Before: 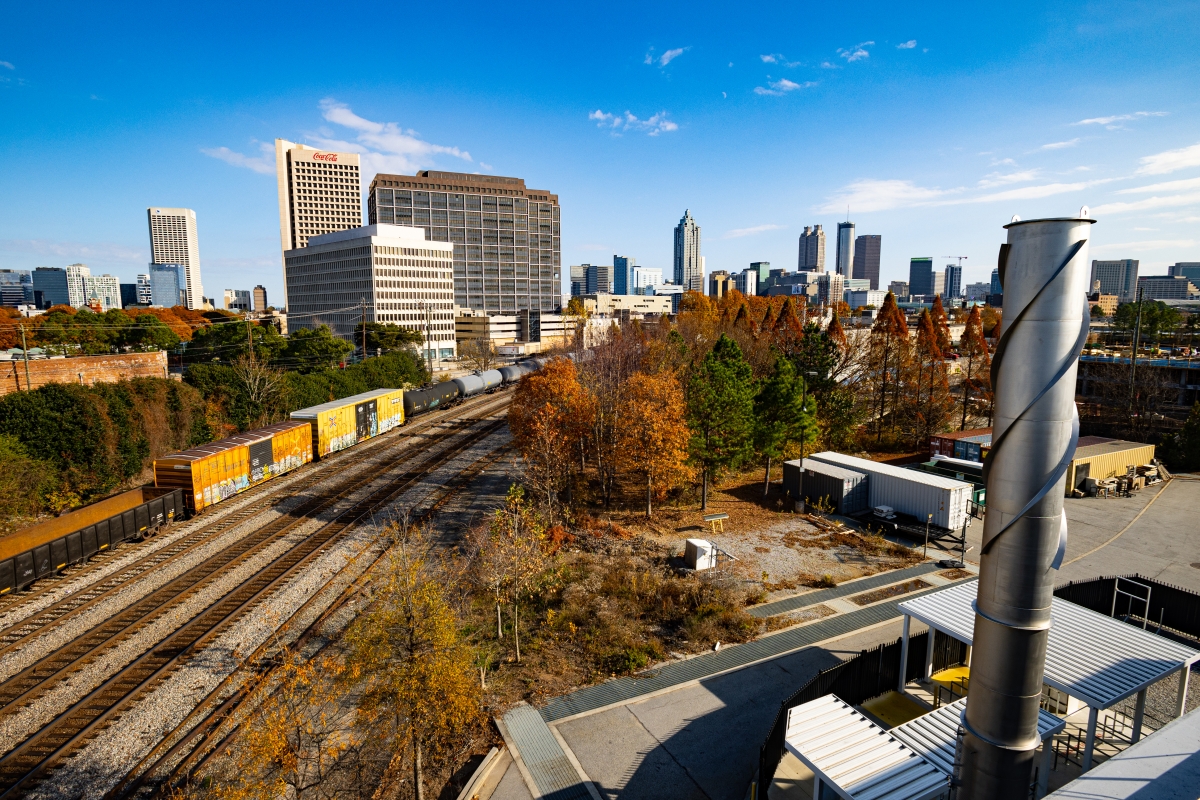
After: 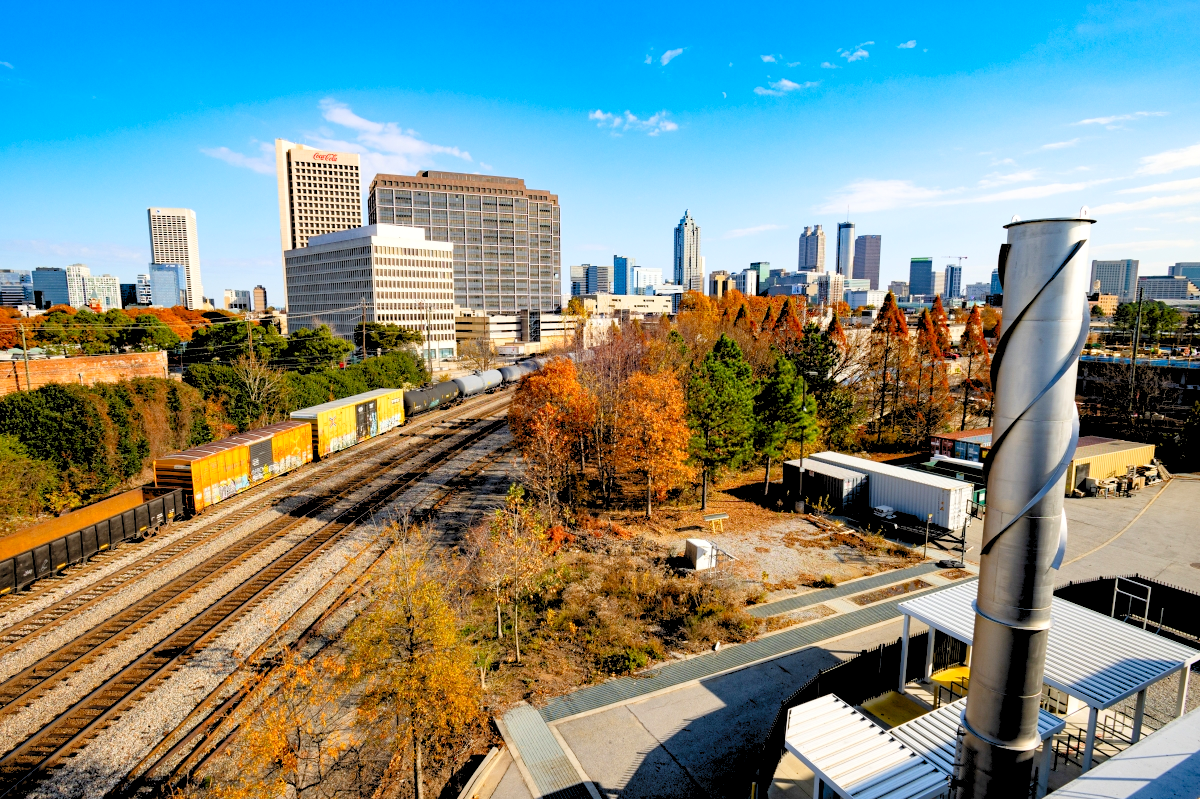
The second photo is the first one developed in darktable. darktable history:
levels: levels [0.072, 0.414, 0.976]
crop: bottom 0.071%
